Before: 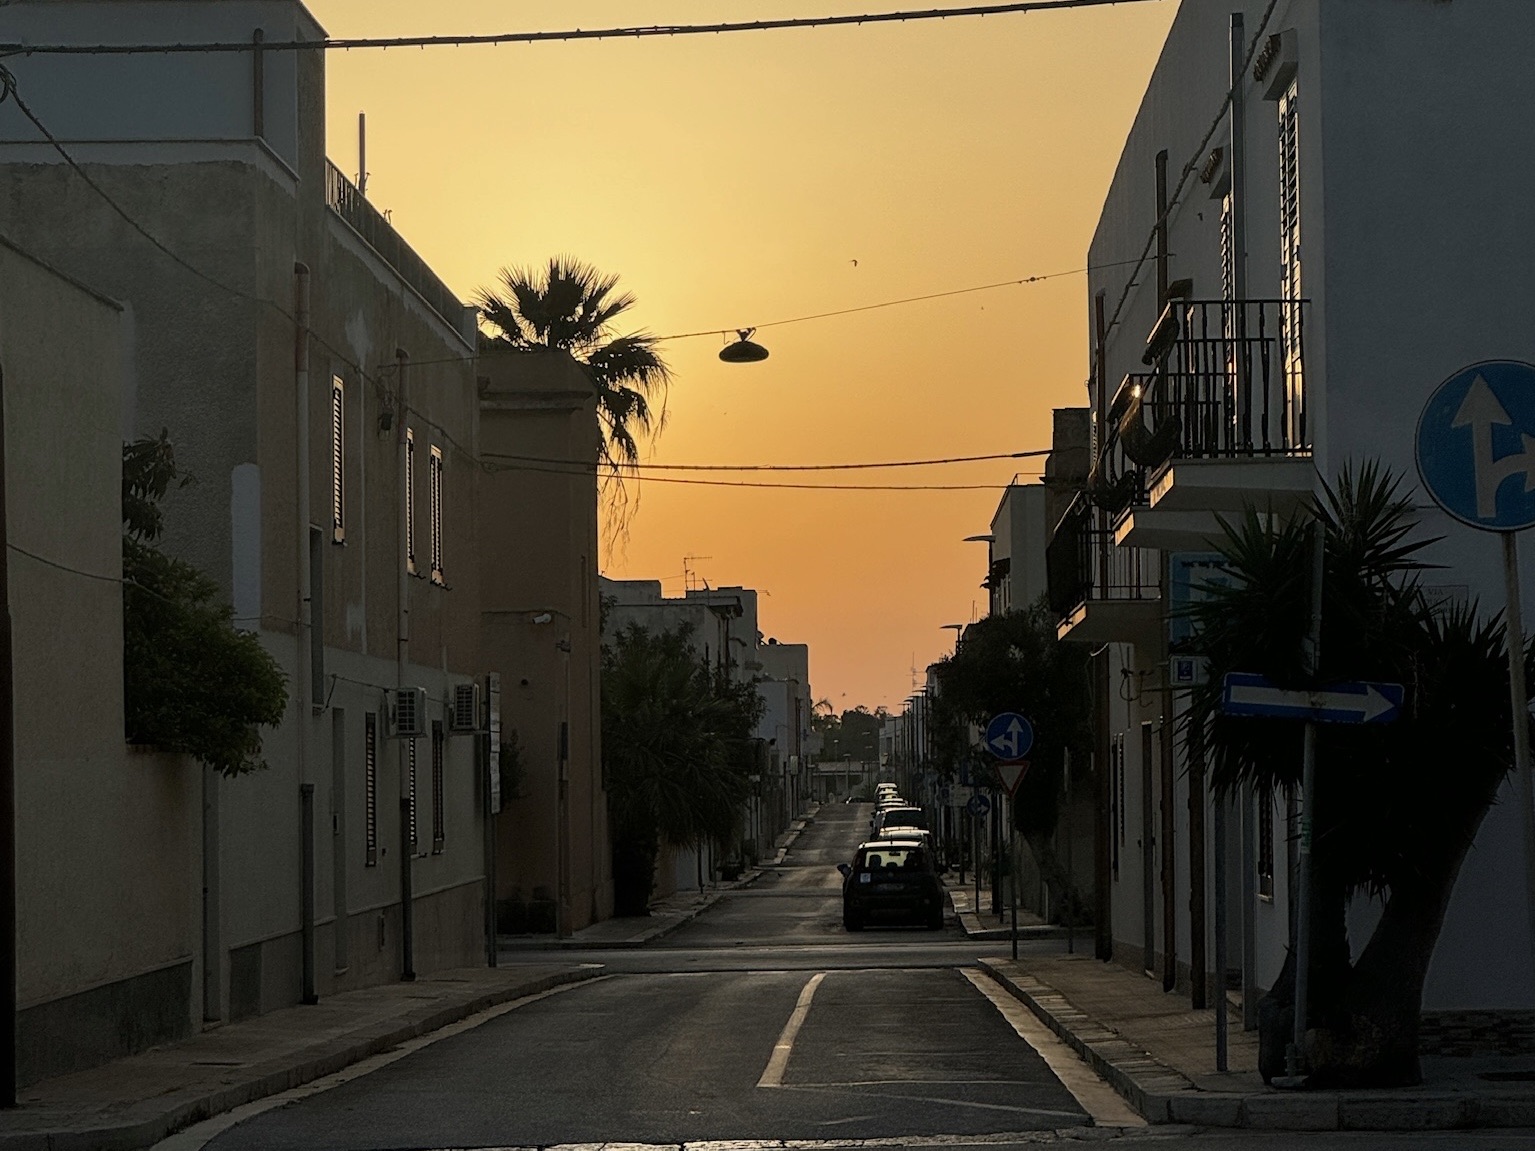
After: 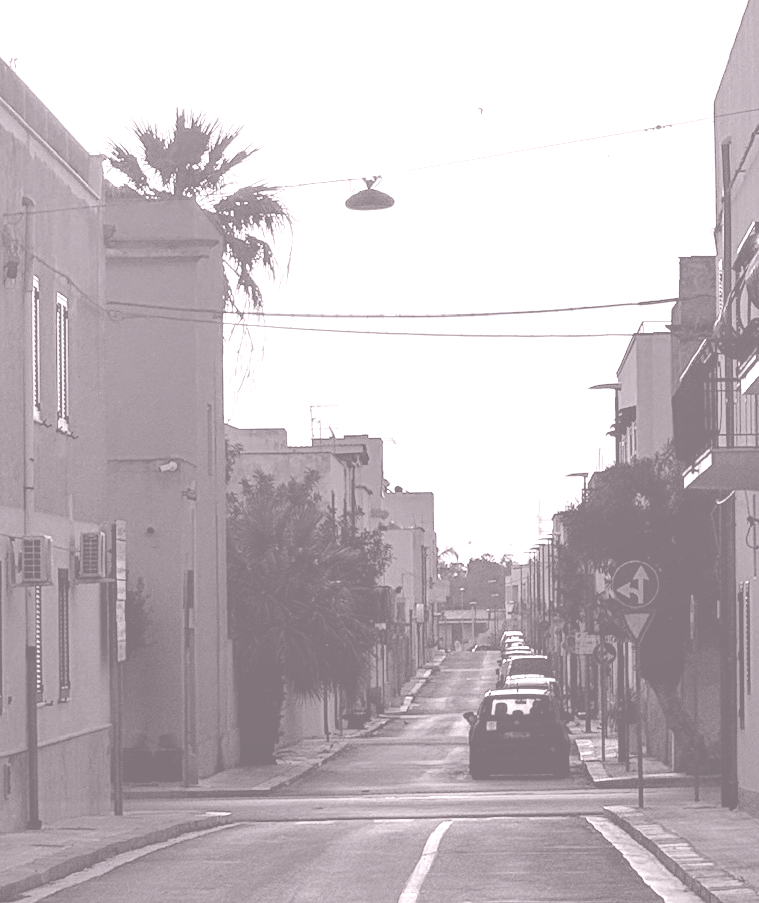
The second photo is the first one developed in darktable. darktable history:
colorize: hue 25.2°, saturation 83%, source mix 82%, lightness 79%, version 1
color balance rgb: shadows lift › chroma 2%, shadows lift › hue 217.2°, power › chroma 0.25%, power › hue 60°, highlights gain › chroma 1.5%, highlights gain › hue 309.6°, global offset › luminance -0.25%, perceptual saturation grading › global saturation 15%, global vibrance 15%
local contrast: detail 117%
crop and rotate: angle 0.02°, left 24.353%, top 13.219%, right 26.156%, bottom 8.224%
